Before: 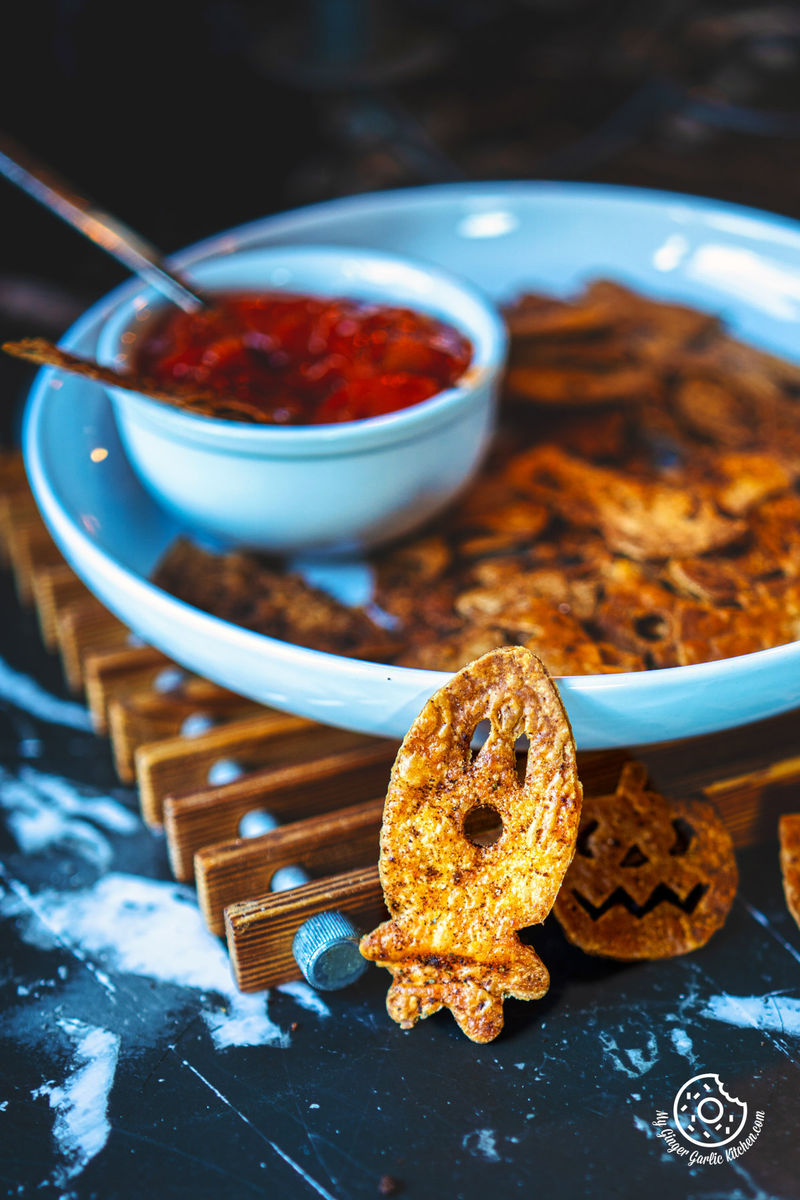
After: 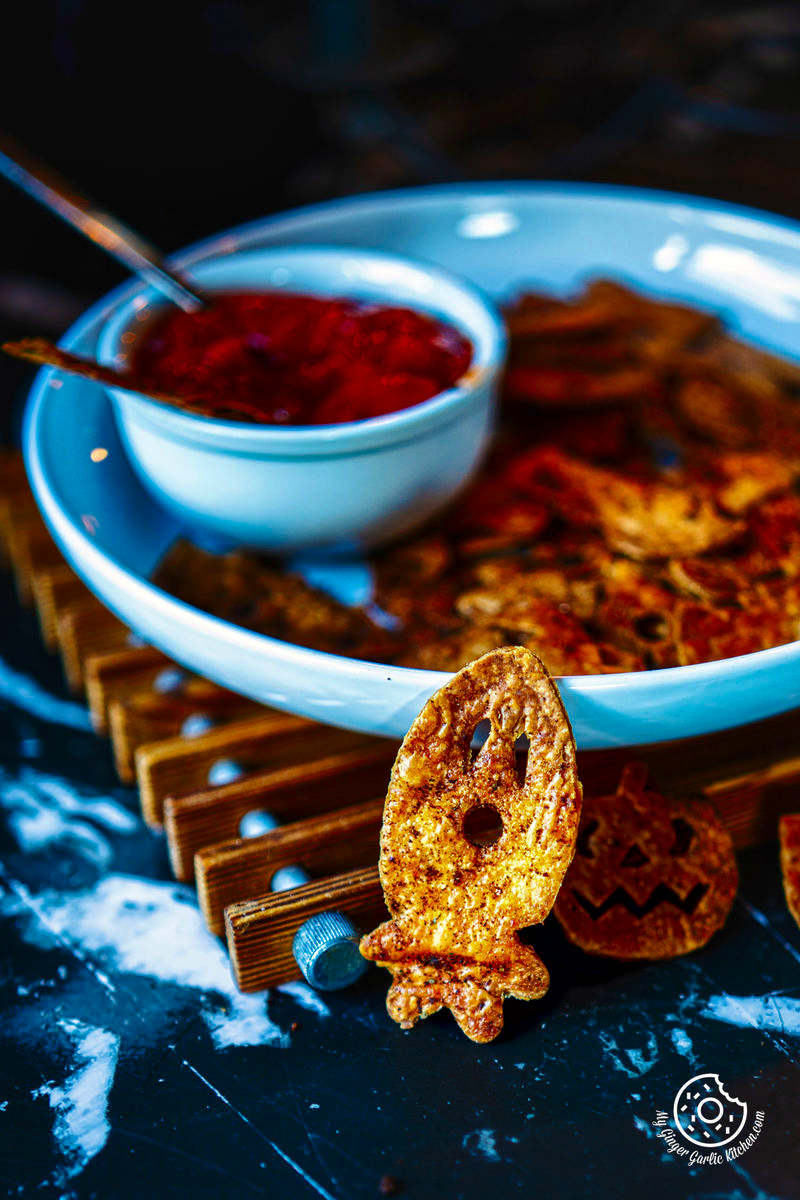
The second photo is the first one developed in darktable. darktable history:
local contrast: mode bilateral grid, contrast 20, coarseness 50, detail 130%, midtone range 0.2
white balance: emerald 1
contrast brightness saturation: brightness -0.25, saturation 0.2
